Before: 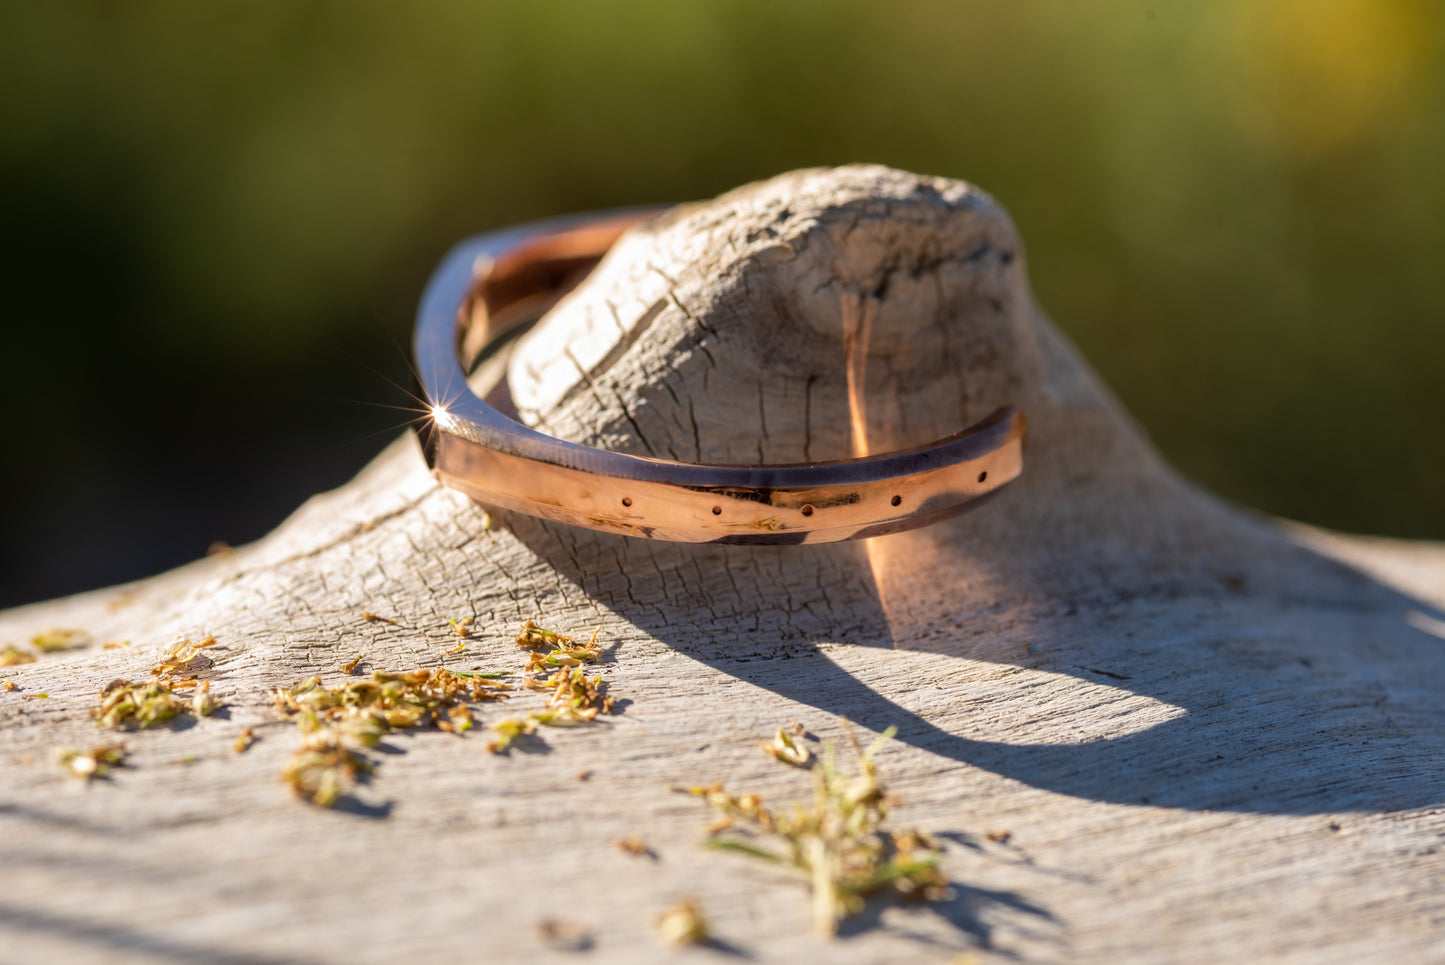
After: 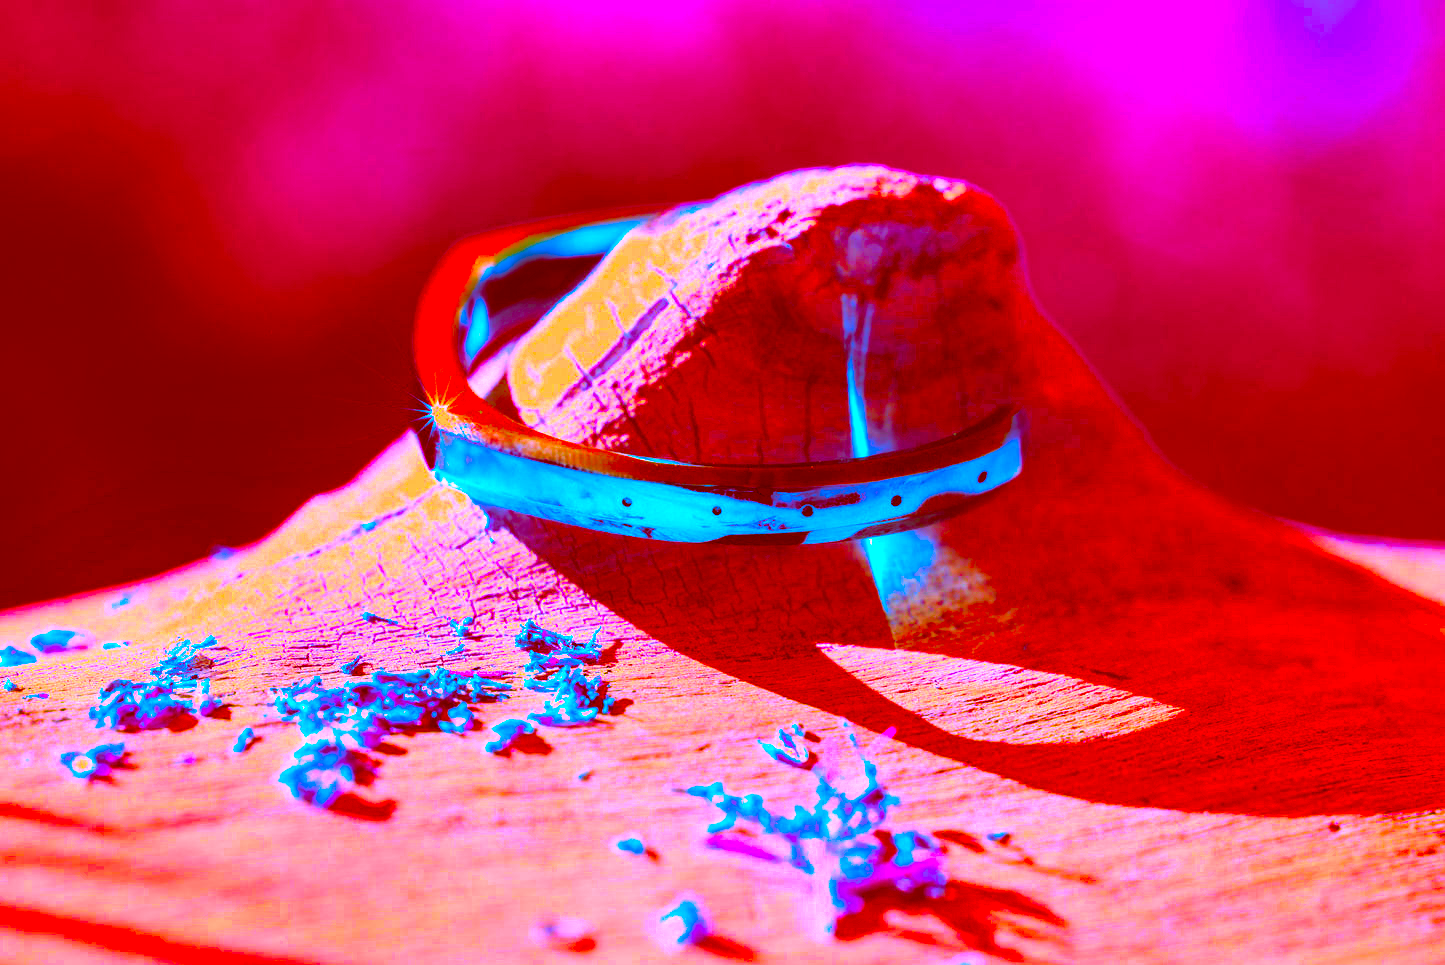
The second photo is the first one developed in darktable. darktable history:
color balance rgb: linear chroma grading › shadows -40%, linear chroma grading › highlights 40%, linear chroma grading › global chroma 45%, linear chroma grading › mid-tones -30%, perceptual saturation grading › global saturation 55%, perceptual saturation grading › highlights -50%, perceptual saturation grading › mid-tones 40%, perceptual saturation grading › shadows 30%, perceptual brilliance grading › global brilliance 20%, perceptual brilliance grading › shadows -40%, global vibrance 35%
color correction: highlights a* -39.68, highlights b* -40, shadows a* -40, shadows b* -40, saturation -3
